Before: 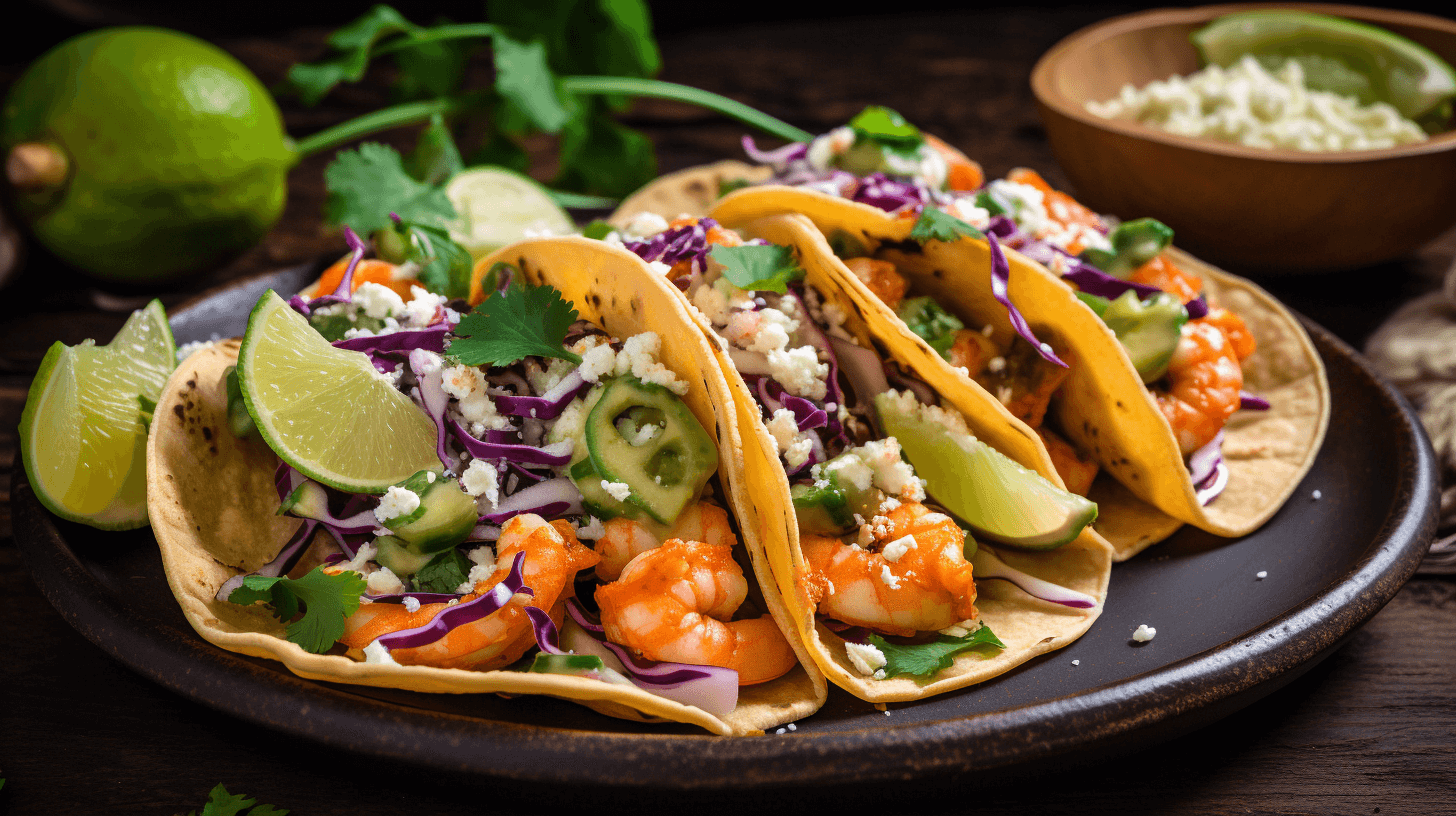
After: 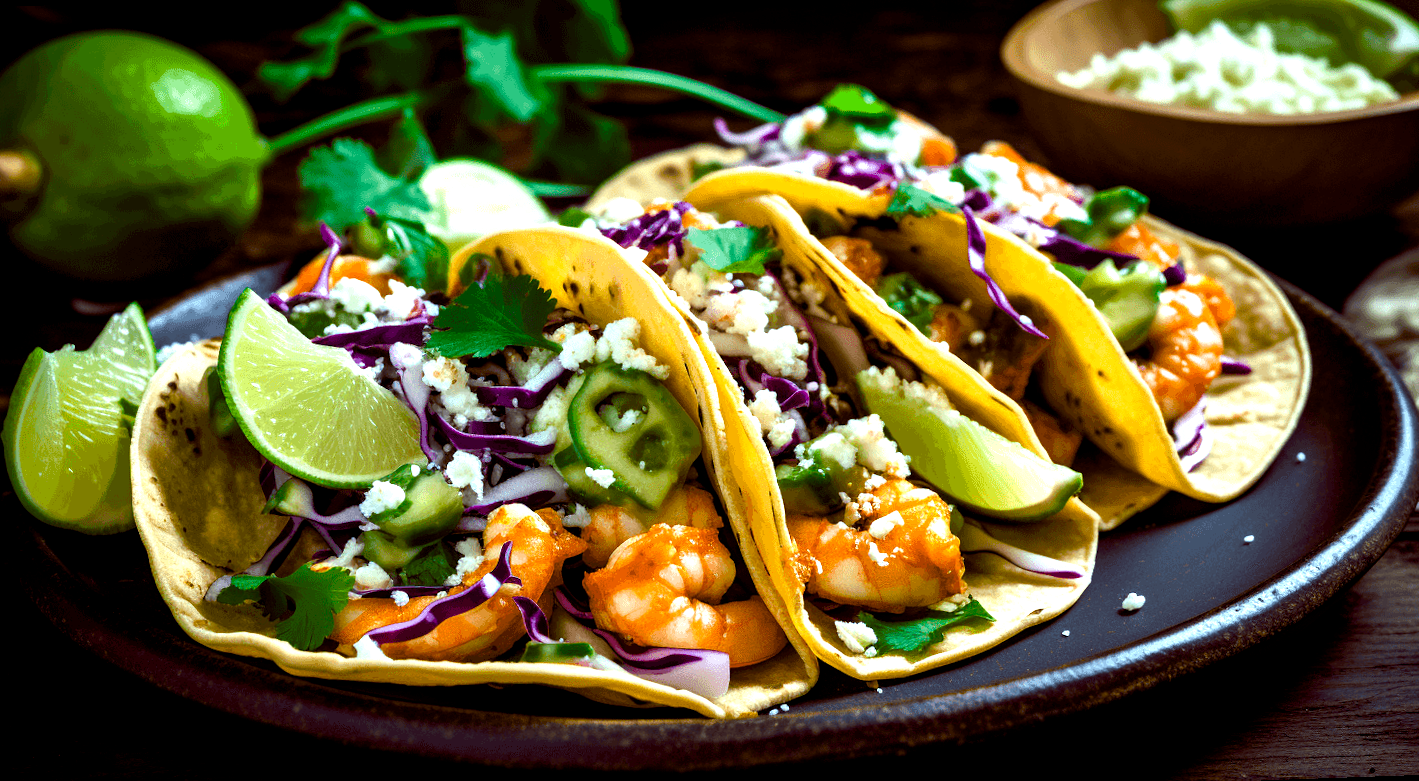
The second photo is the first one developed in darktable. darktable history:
rotate and perspective: rotation -2°, crop left 0.022, crop right 0.978, crop top 0.049, crop bottom 0.951
color balance rgb: shadows lift › luminance -7.7%, shadows lift › chroma 2.13%, shadows lift › hue 200.79°, power › luminance -7.77%, power › chroma 2.27%, power › hue 220.69°, highlights gain › luminance 15.15%, highlights gain › chroma 4%, highlights gain › hue 209.35°, global offset › luminance -0.21%, global offset › chroma 0.27%, perceptual saturation grading › global saturation 24.42%, perceptual saturation grading › highlights -24.42%, perceptual saturation grading › mid-tones 24.42%, perceptual saturation grading › shadows 40%, perceptual brilliance grading › global brilliance -5%, perceptual brilliance grading › highlights 24.42%, perceptual brilliance grading › mid-tones 7%, perceptual brilliance grading › shadows -5%
